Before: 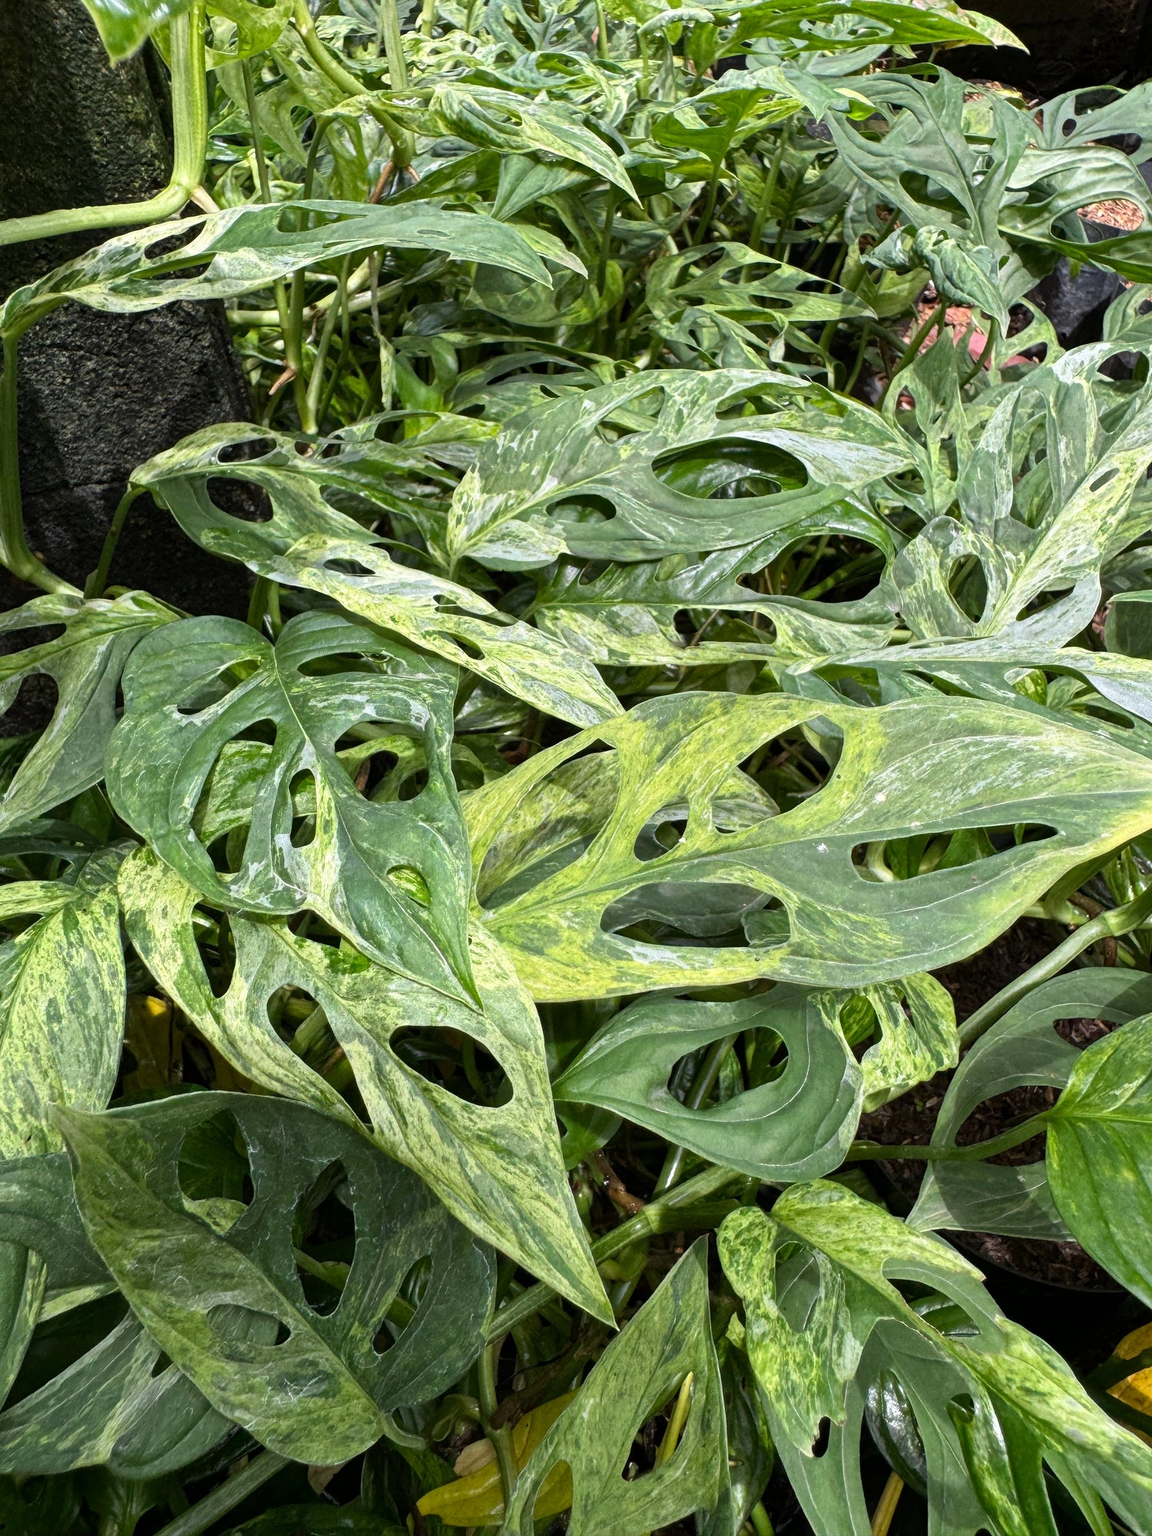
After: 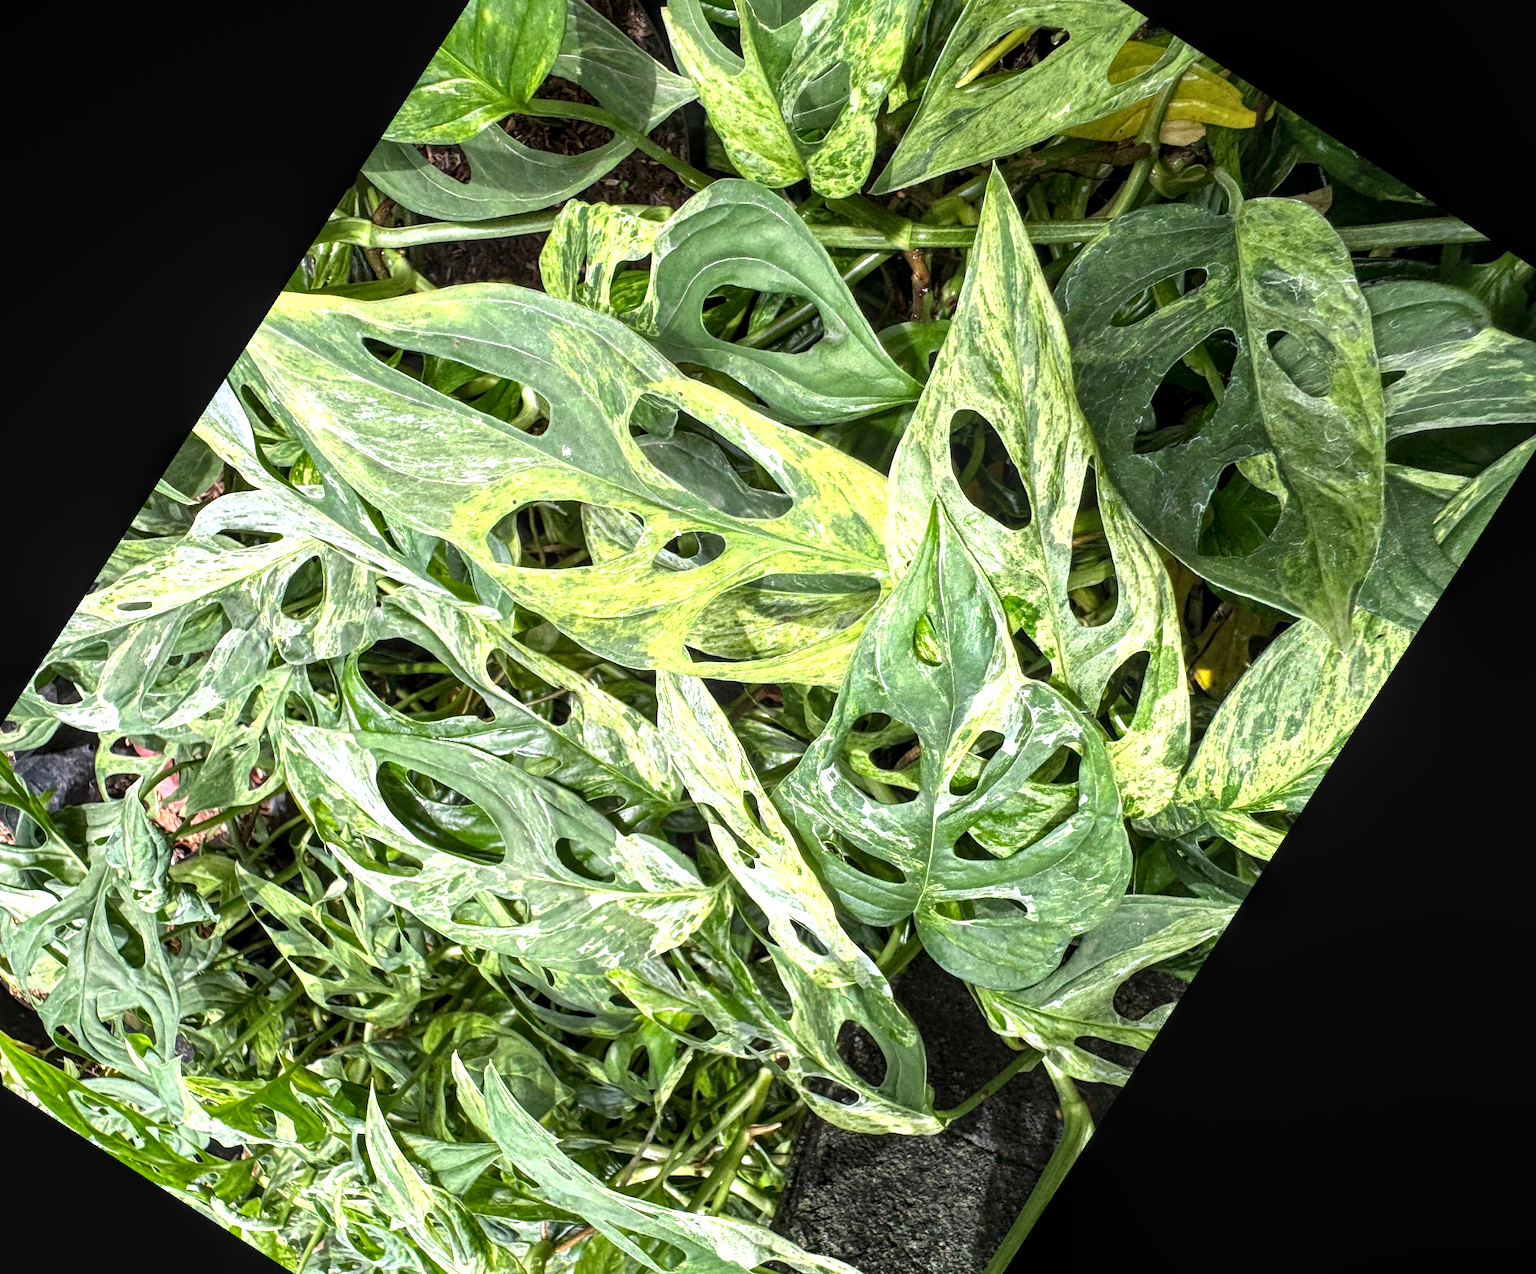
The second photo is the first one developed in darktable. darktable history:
local contrast: detail 130%
exposure: exposure 0.74 EV, compensate highlight preservation false
crop and rotate: angle 147.11°, left 9.101%, top 15.655%, right 4.547%, bottom 16.958%
